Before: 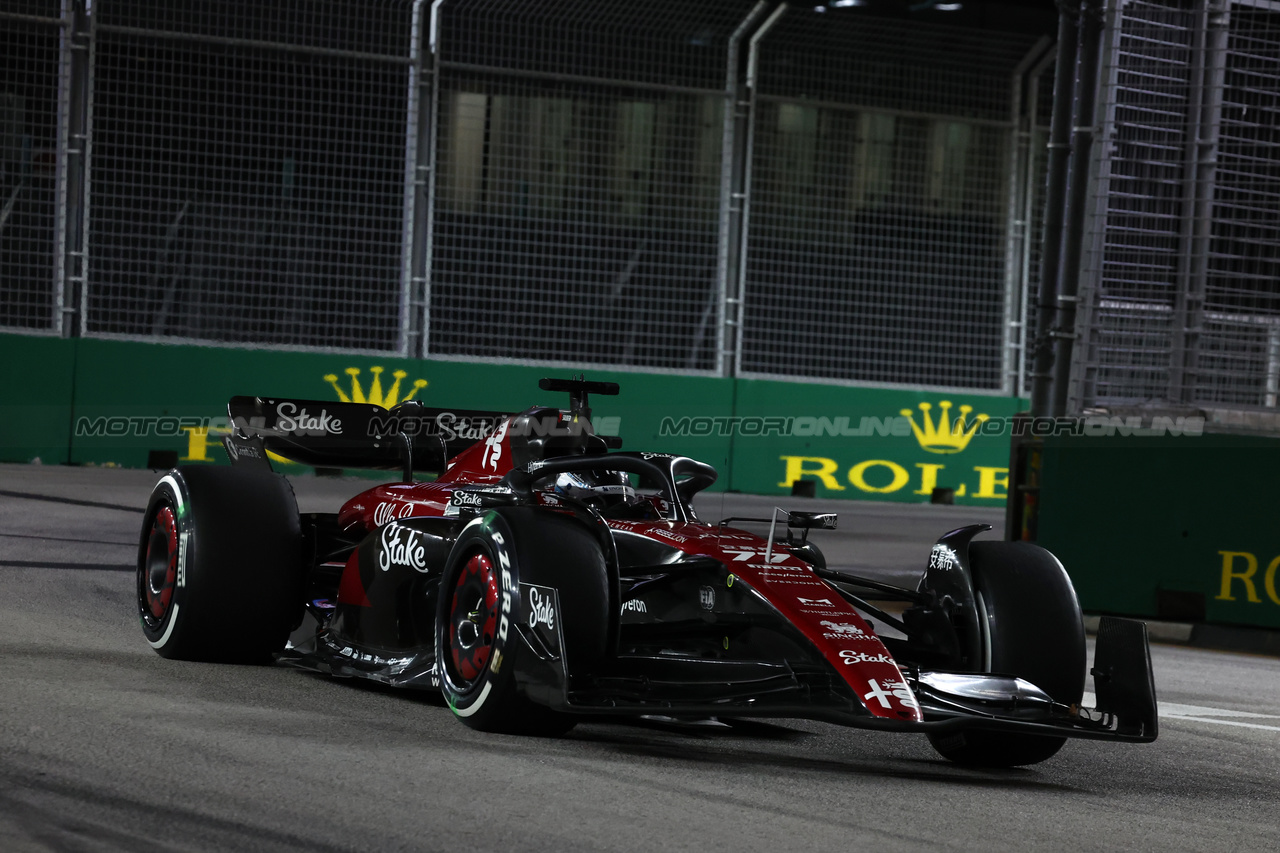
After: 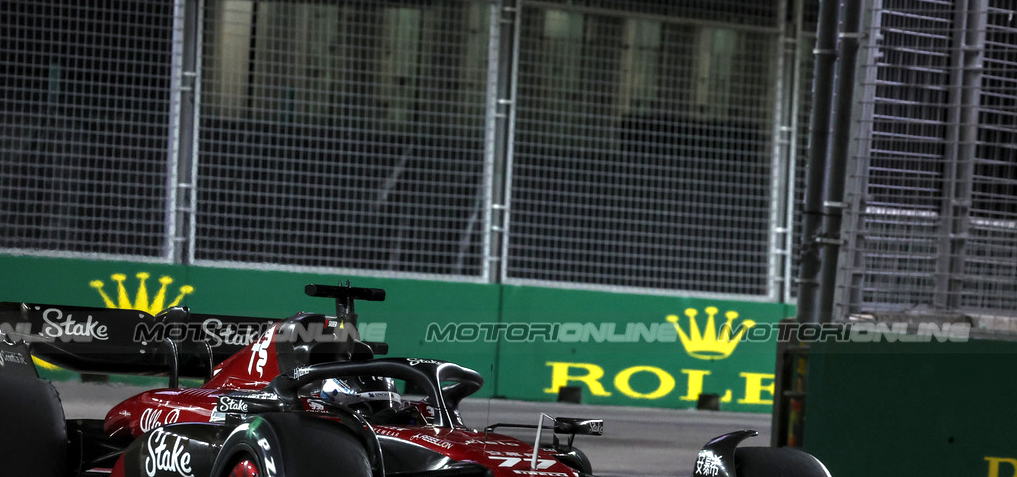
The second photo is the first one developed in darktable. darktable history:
local contrast: on, module defaults
exposure: black level correction 0, exposure 0.893 EV, compensate highlight preservation false
crop: left 18.342%, top 11.104%, right 2.132%, bottom 32.965%
